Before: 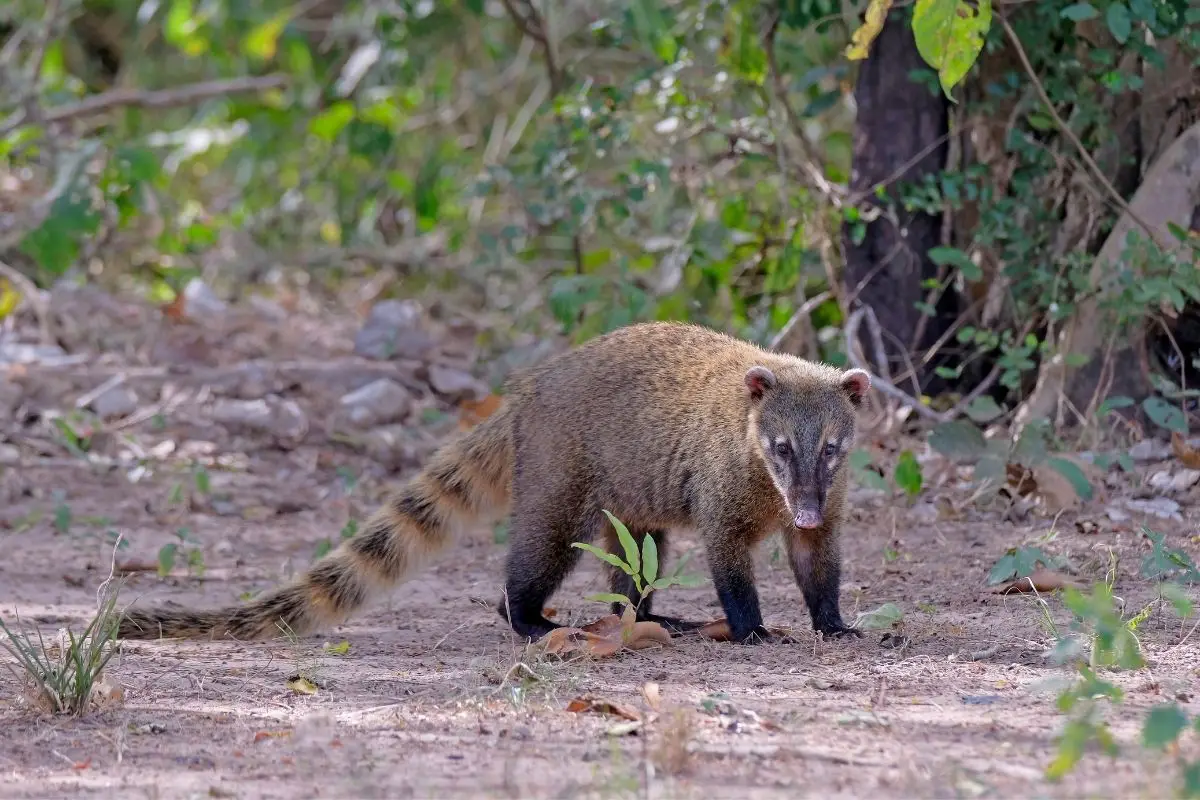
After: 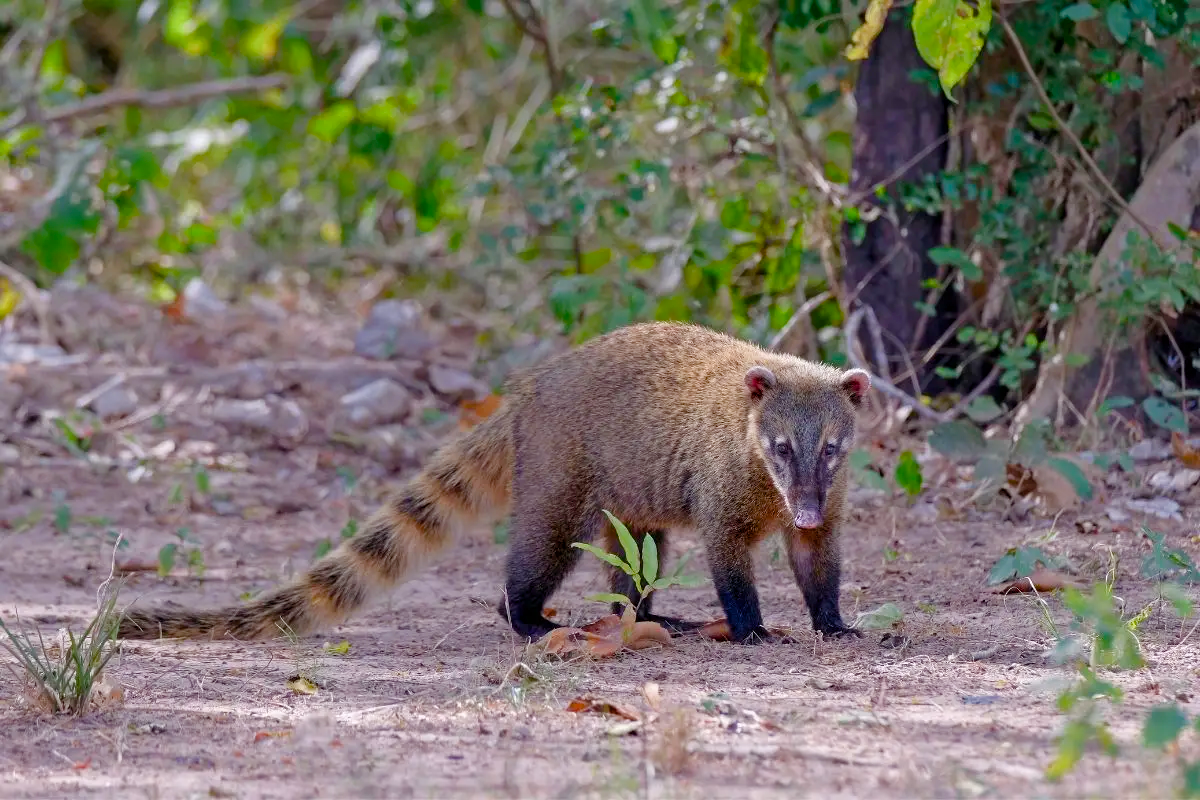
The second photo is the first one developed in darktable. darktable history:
color balance rgb: perceptual saturation grading › global saturation 20%, perceptual saturation grading › highlights -50%, perceptual saturation grading › shadows 30%
color balance: output saturation 120%
